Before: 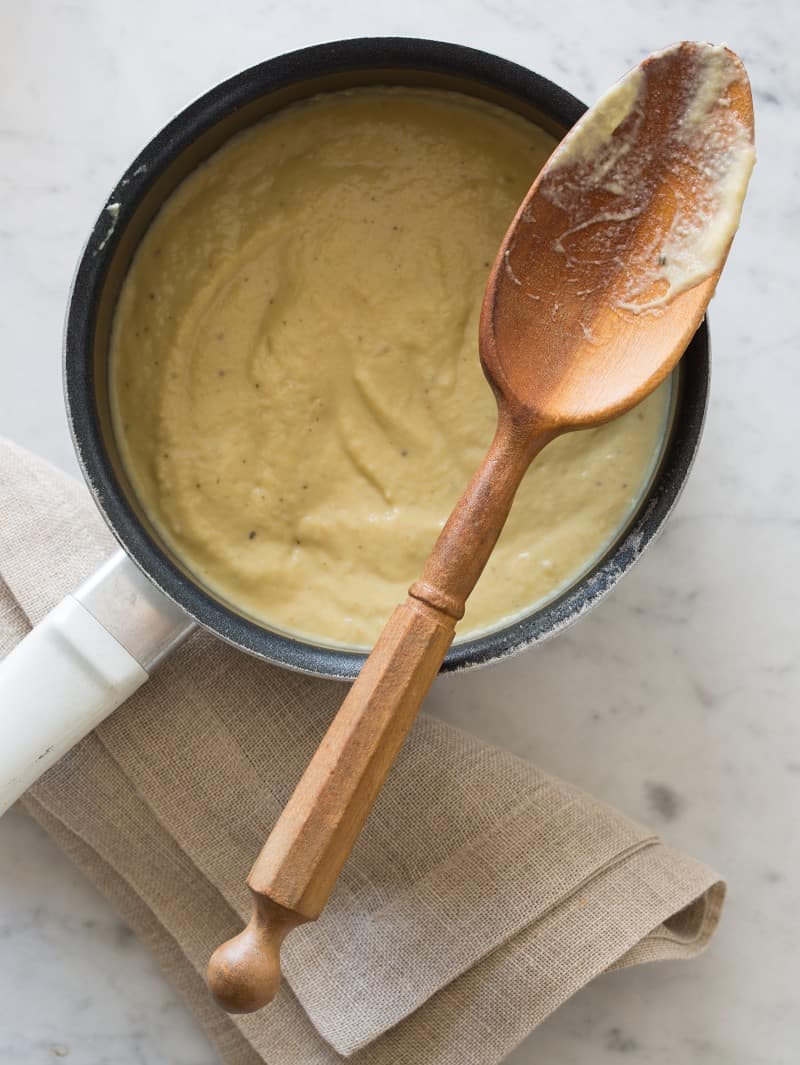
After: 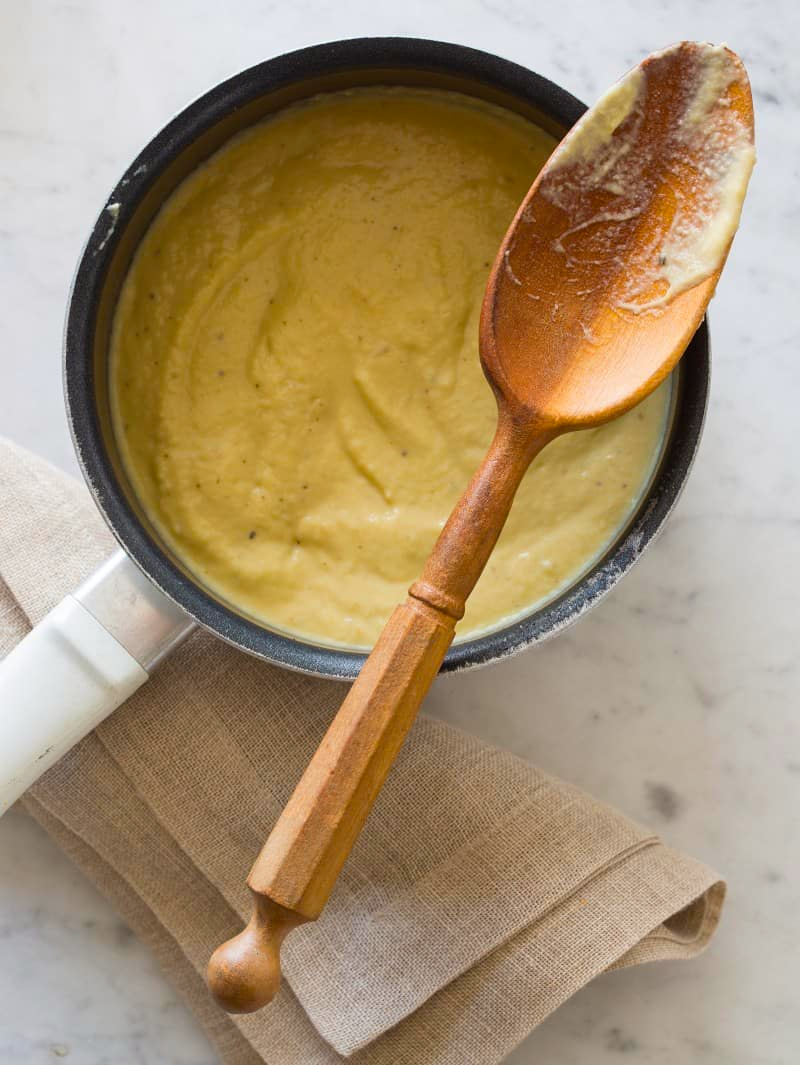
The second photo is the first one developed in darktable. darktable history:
color balance rgb: power › chroma 0.284%, power › hue 23.28°, perceptual saturation grading › global saturation 19.826%, global vibrance 20%
